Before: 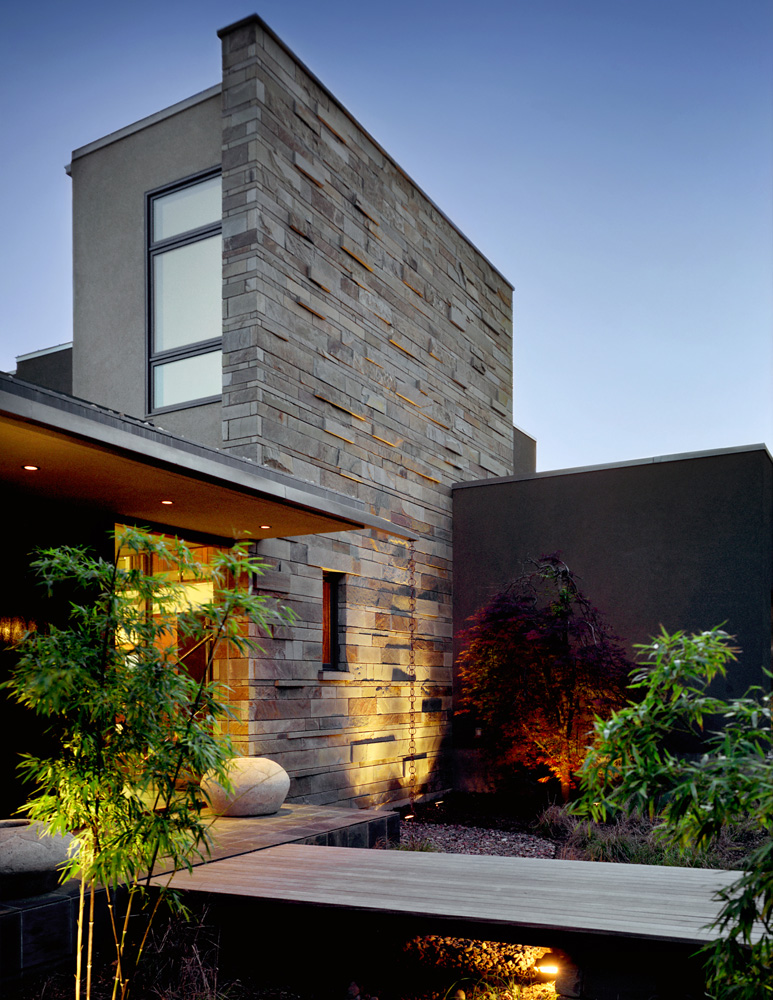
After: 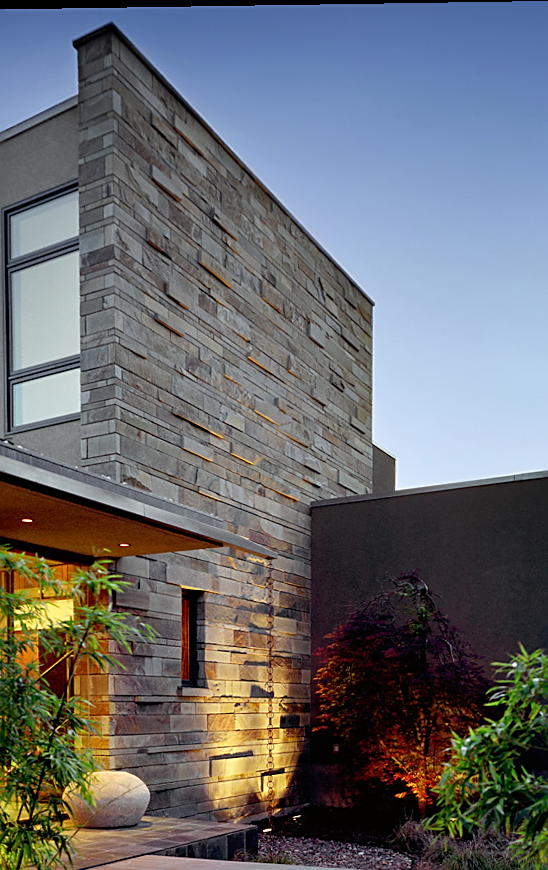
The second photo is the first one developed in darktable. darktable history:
crop: left 18.479%, right 12.2%, bottom 13.971%
sharpen: on, module defaults
rotate and perspective: lens shift (vertical) 0.048, lens shift (horizontal) -0.024, automatic cropping off
